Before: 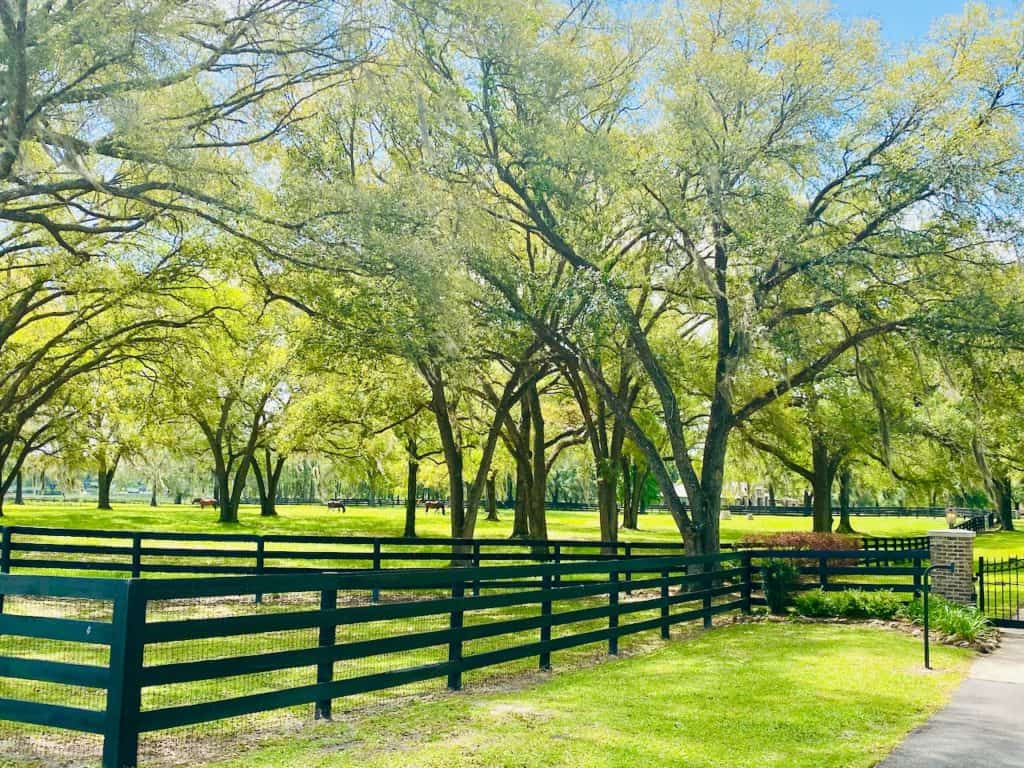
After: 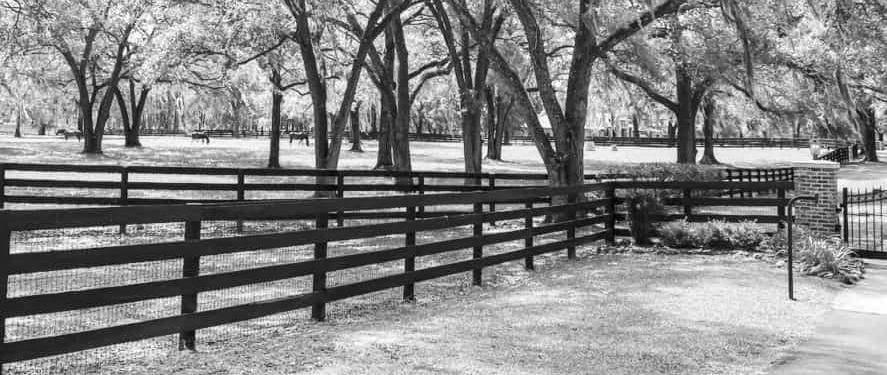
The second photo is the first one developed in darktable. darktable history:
exposure: exposure 0.081 EV, compensate highlight preservation false
crop and rotate: left 13.306%, top 48.129%, bottom 2.928%
local contrast: on, module defaults
monochrome: a 2.21, b -1.33, size 2.2
